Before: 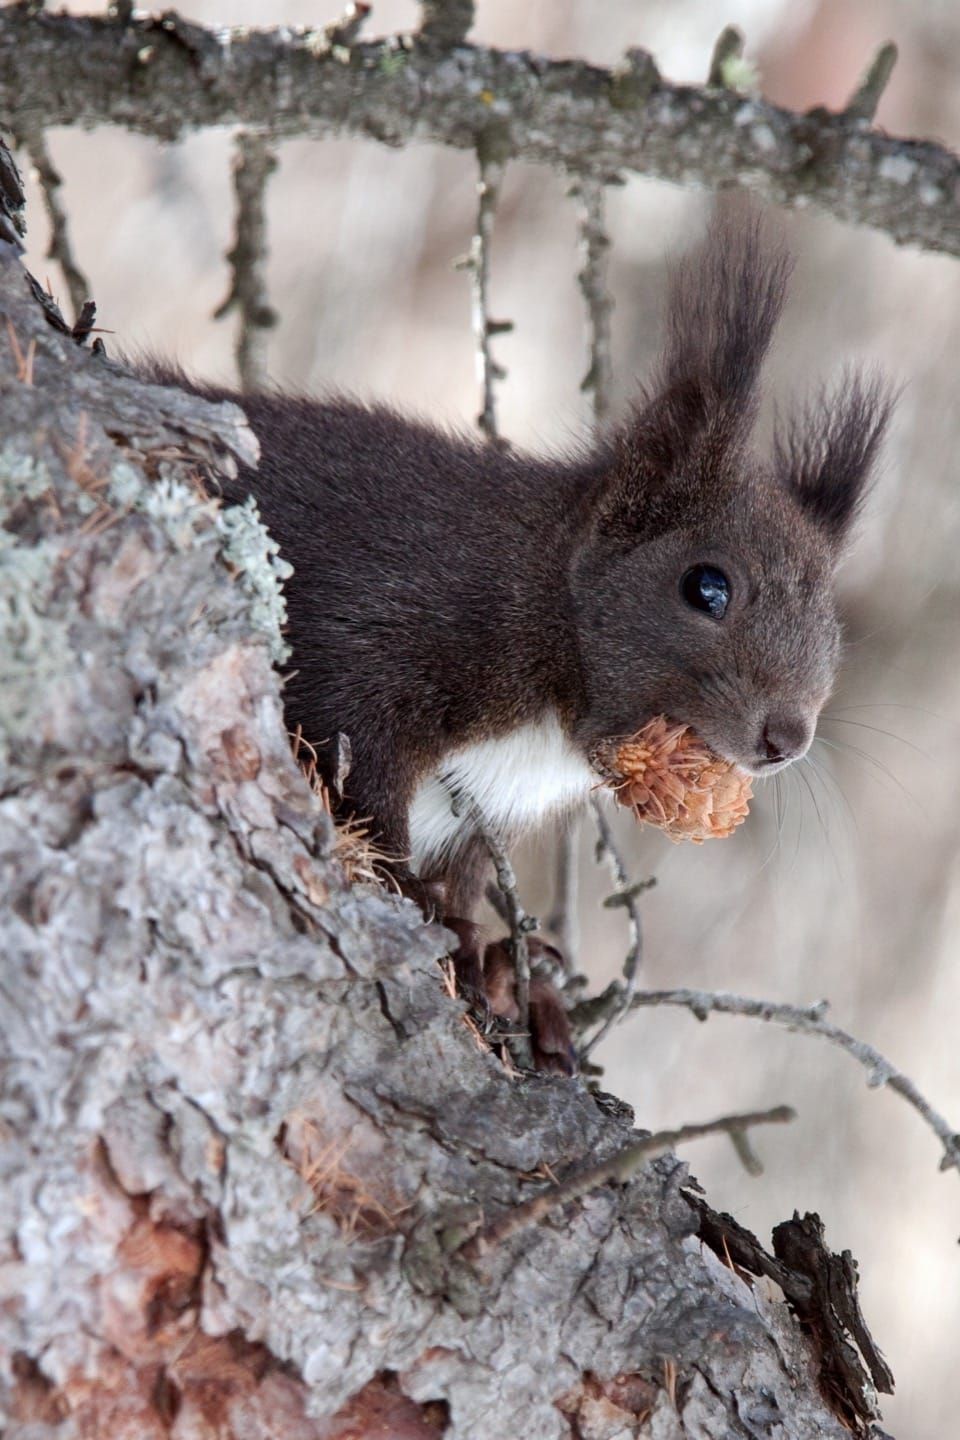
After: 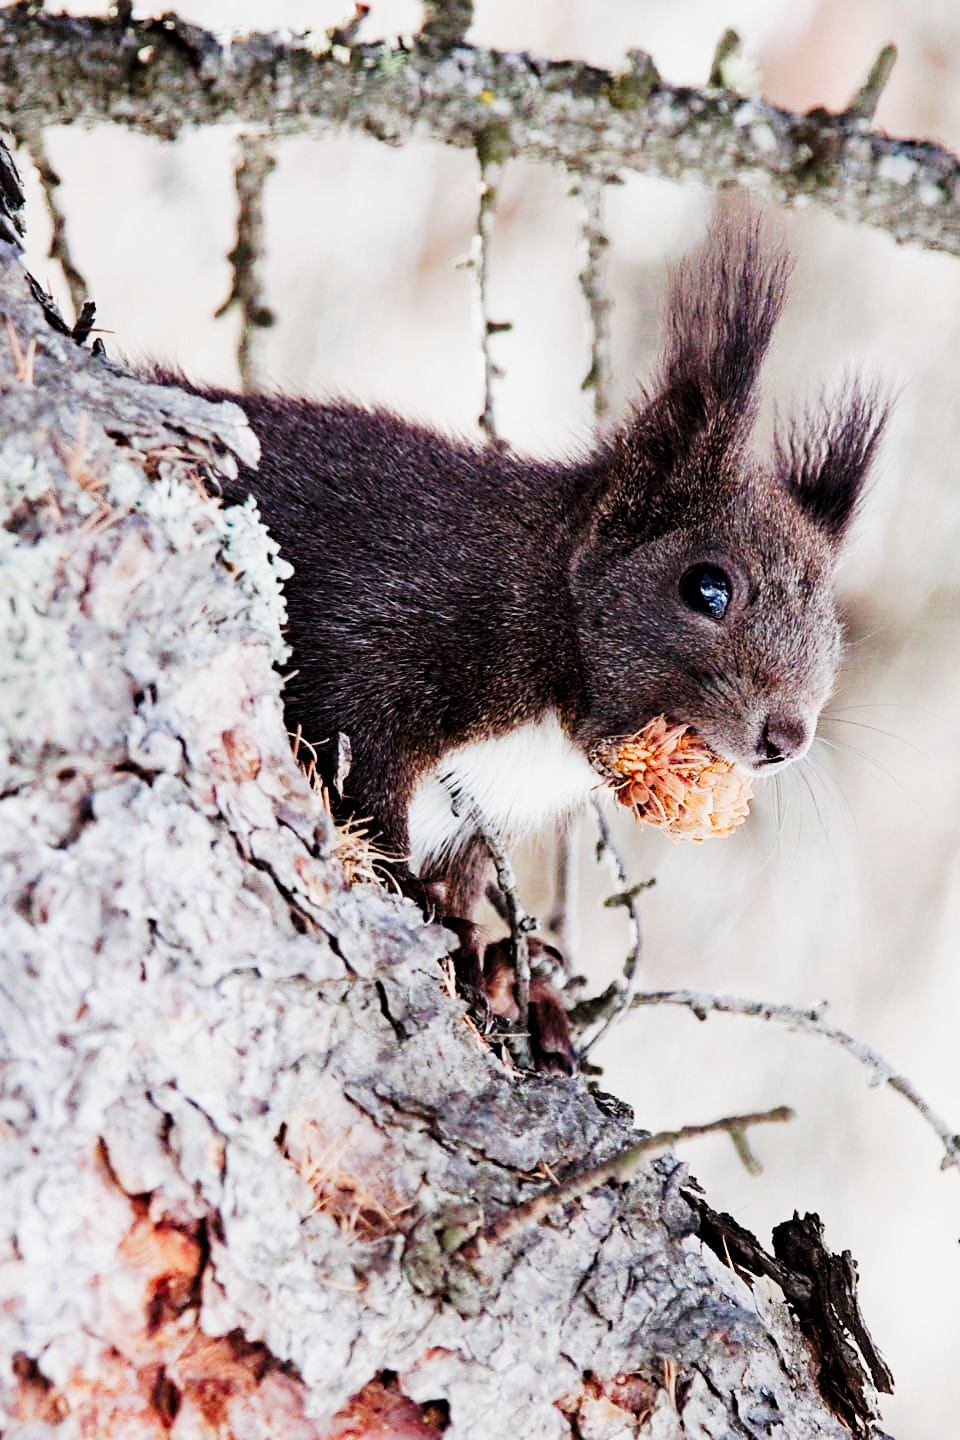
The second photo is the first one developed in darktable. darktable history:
sharpen: radius 1.898, amount 0.39, threshold 1.52
haze removal: compatibility mode true, adaptive false
tone curve: curves: ch0 [(0, 0) (0.003, 0.003) (0.011, 0.013) (0.025, 0.028) (0.044, 0.05) (0.069, 0.079) (0.1, 0.113) (0.136, 0.154) (0.177, 0.201) (0.224, 0.268) (0.277, 0.38) (0.335, 0.486) (0.399, 0.588) (0.468, 0.688) (0.543, 0.787) (0.623, 0.854) (0.709, 0.916) (0.801, 0.957) (0.898, 0.978) (1, 1)], preserve colors none
filmic rgb: black relative exposure -7.65 EV, white relative exposure 4.56 EV, hardness 3.61, contrast 0.986, add noise in highlights 0.002, preserve chrominance no, color science v3 (2019), use custom middle-gray values true, contrast in highlights soft
